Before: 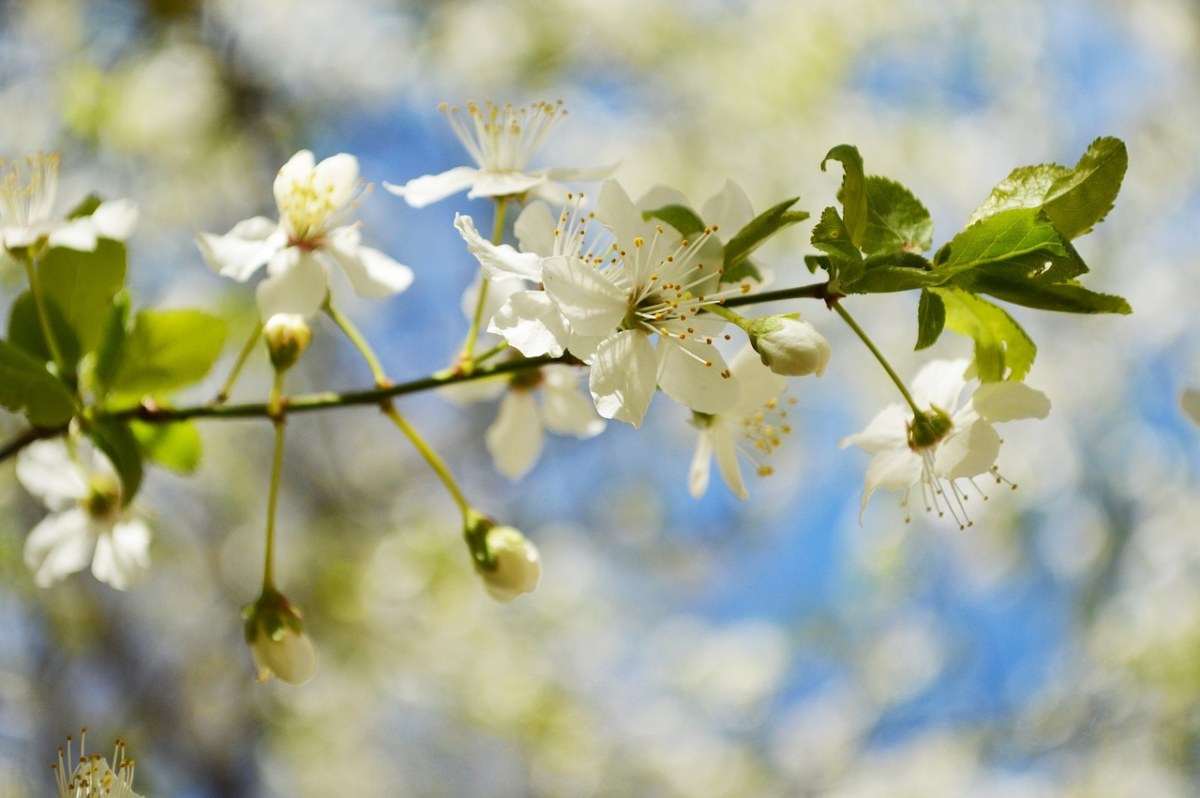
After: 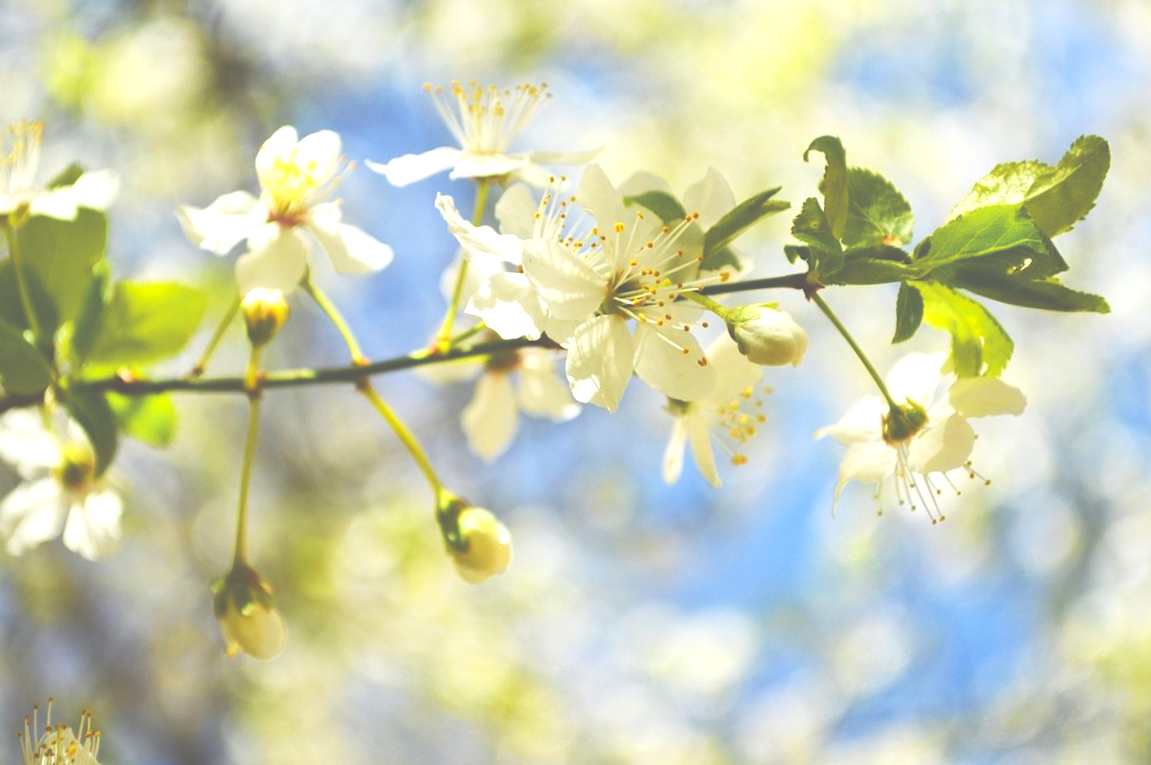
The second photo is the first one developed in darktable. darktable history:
crop and rotate: angle -1.63°
color zones: curves: ch0 [(0.224, 0.526) (0.75, 0.5)]; ch1 [(0.055, 0.526) (0.224, 0.761) (0.377, 0.526) (0.75, 0.5)]
exposure: black level correction -0.069, exposure 0.502 EV, compensate highlight preservation false
